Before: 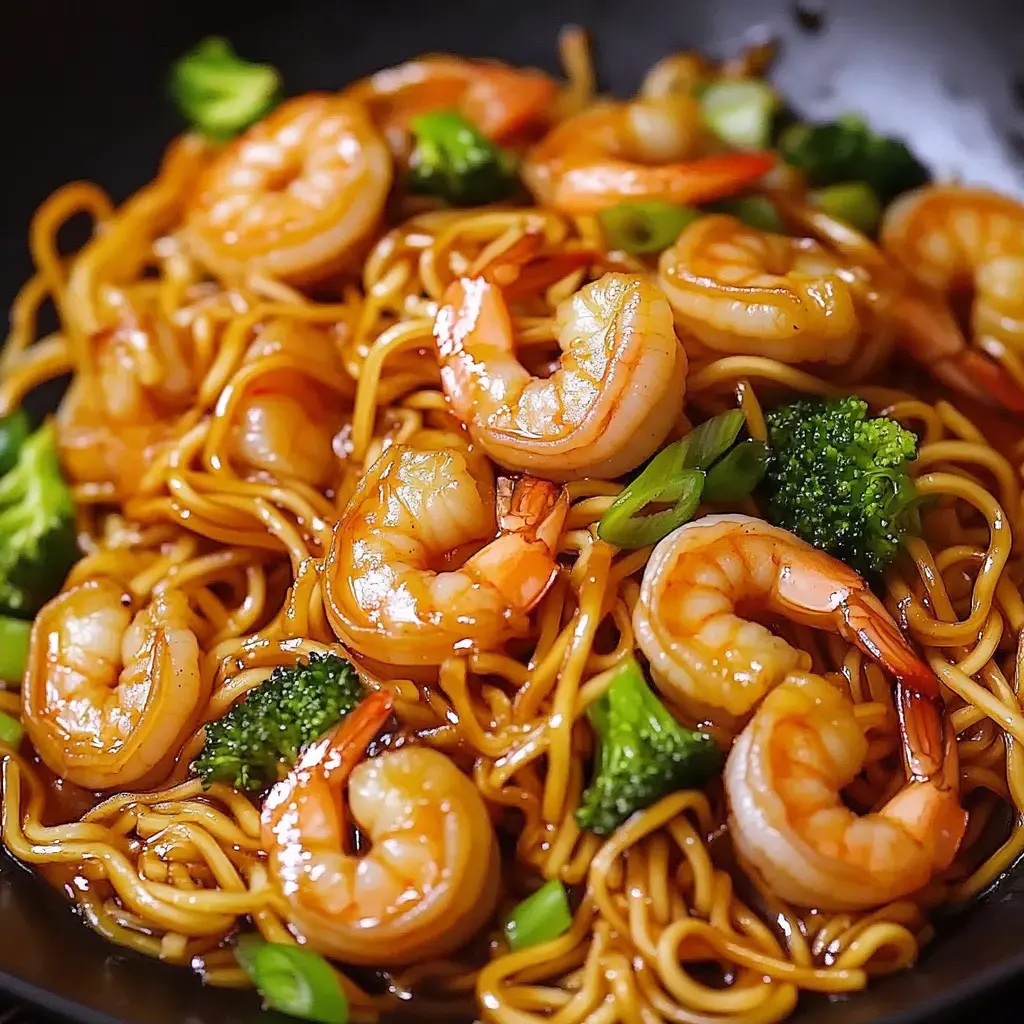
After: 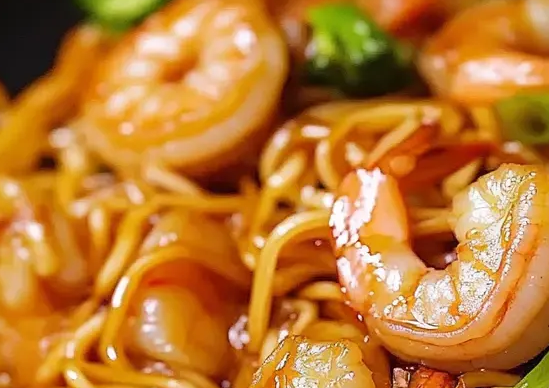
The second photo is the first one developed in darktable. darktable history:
crop: left 10.228%, top 10.688%, right 36.126%, bottom 51.356%
